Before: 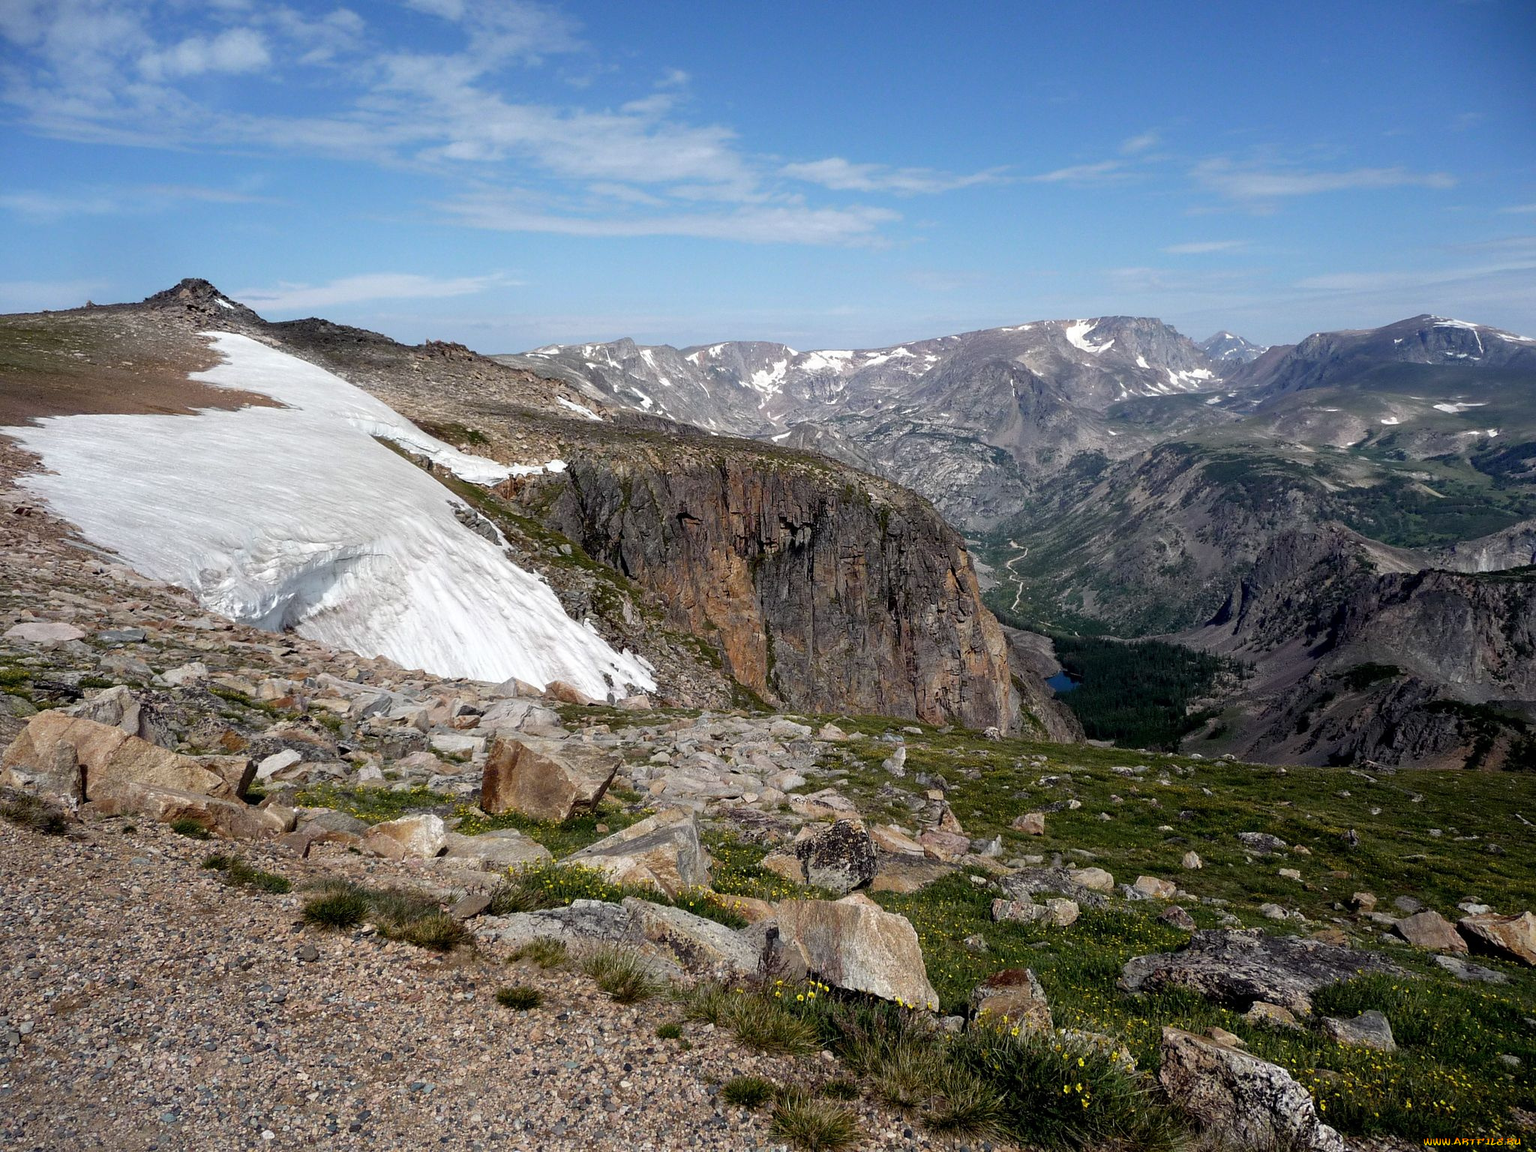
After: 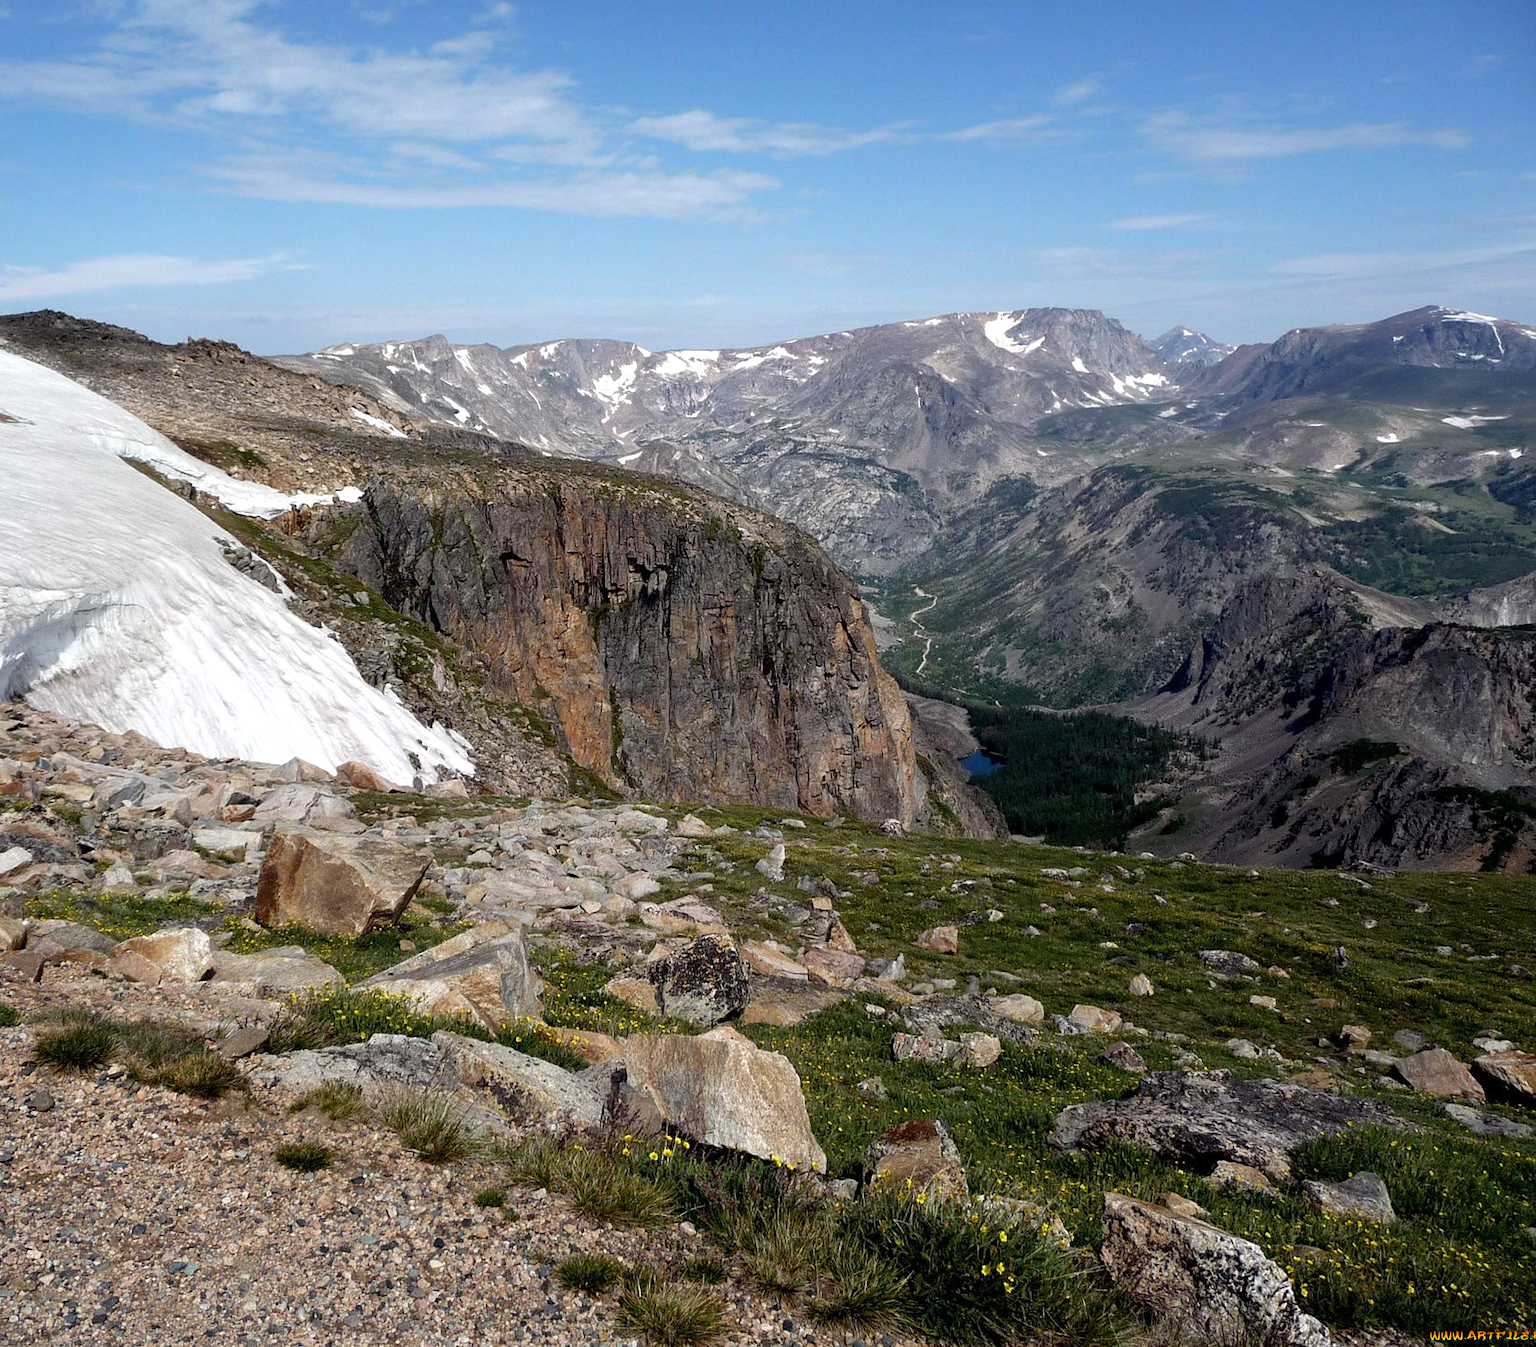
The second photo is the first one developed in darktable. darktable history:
exposure: exposure 0.152 EV, compensate highlight preservation false
crop and rotate: left 17.924%, top 6.005%, right 1.745%
